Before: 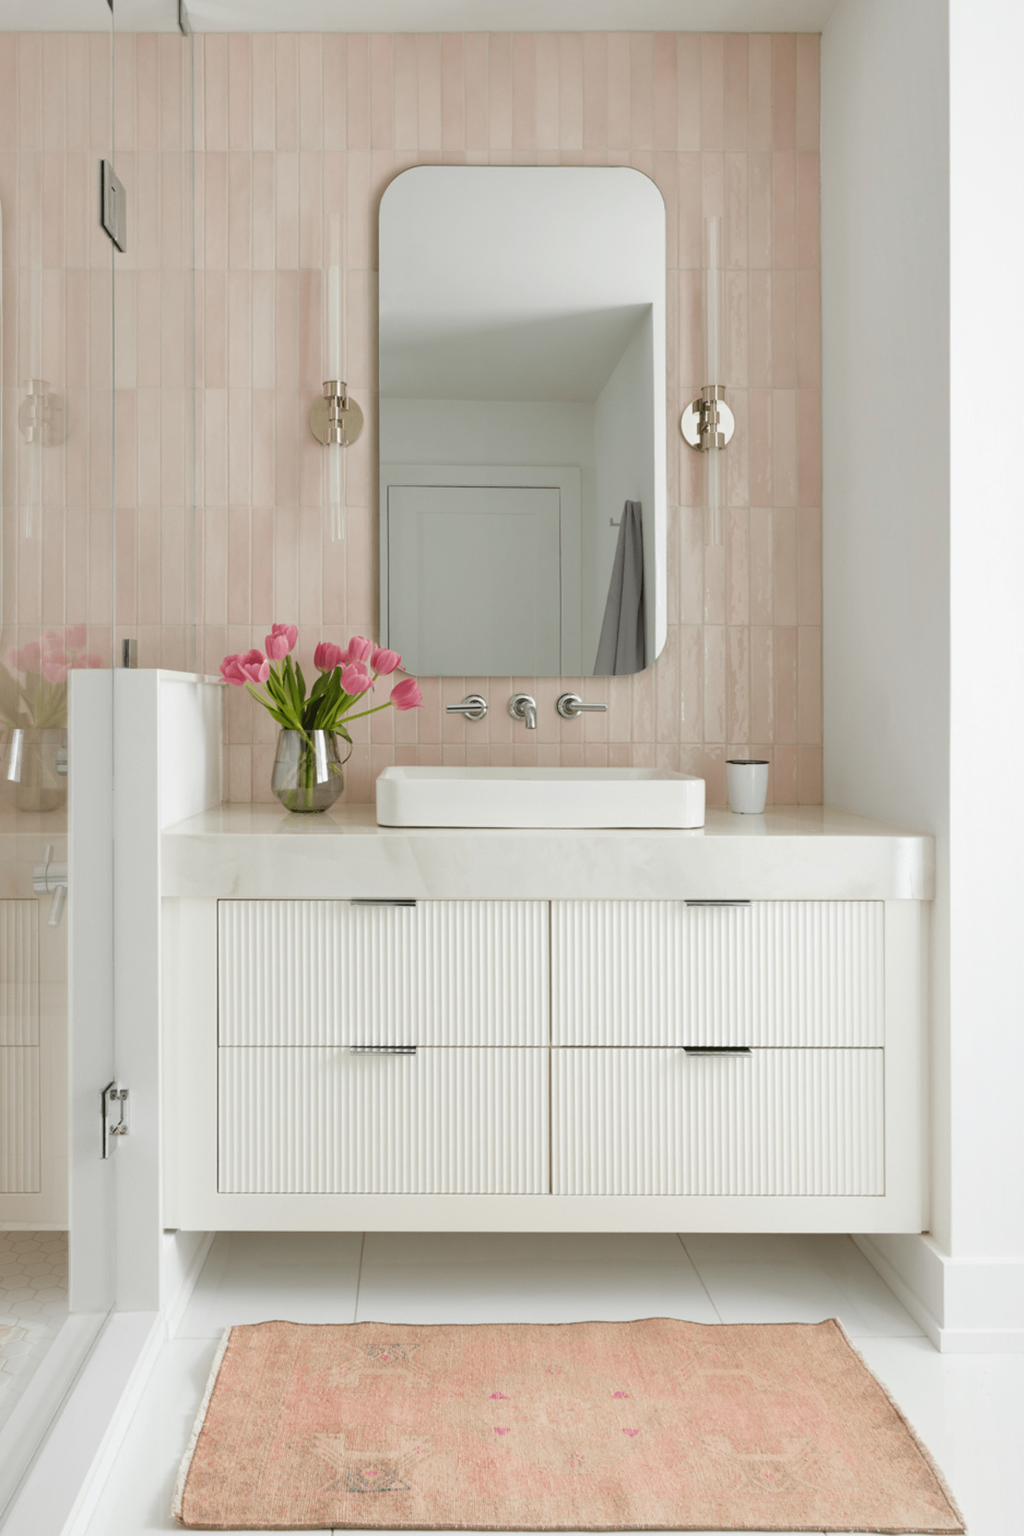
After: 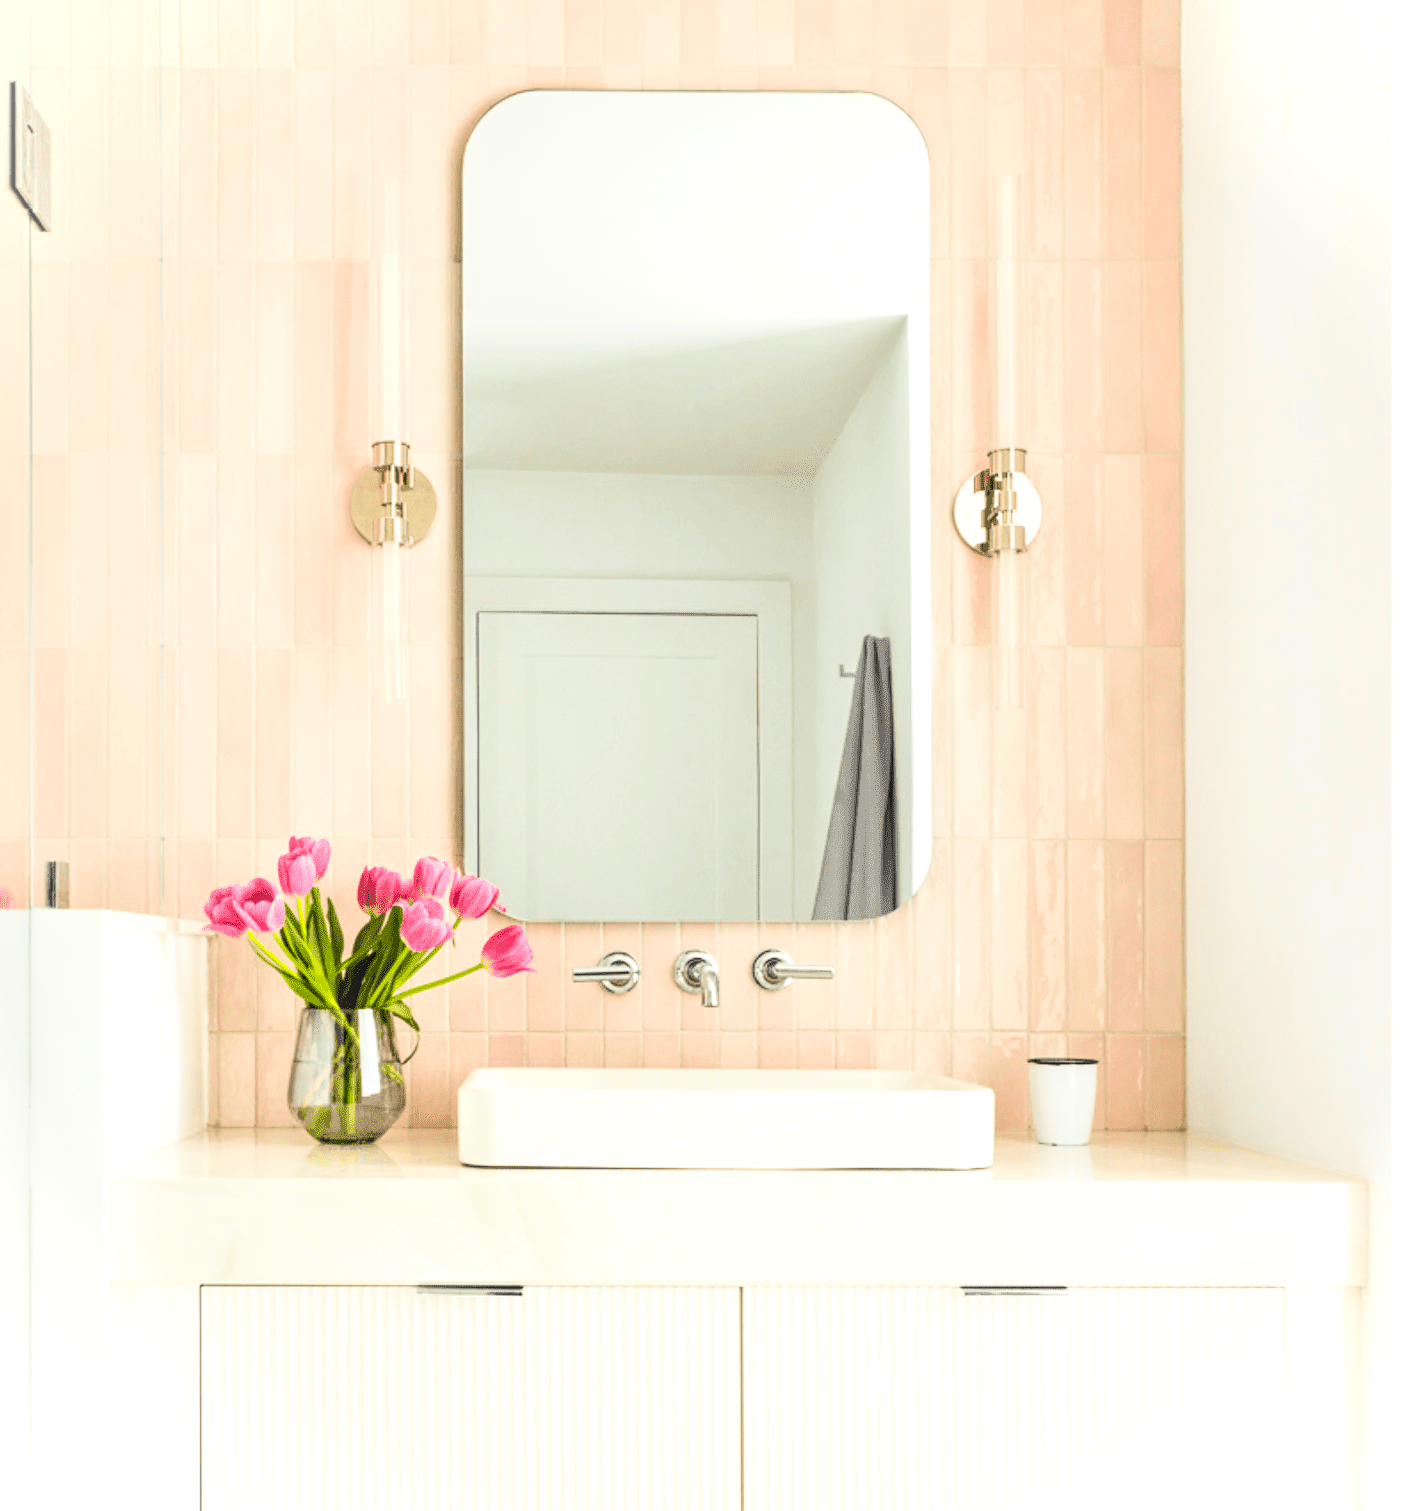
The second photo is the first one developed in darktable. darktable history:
color balance rgb: perceptual saturation grading › global saturation 30%, global vibrance 10%
local contrast: highlights 74%, shadows 55%, detail 176%, midtone range 0.207
vignetting: fall-off start 100%, brightness 0.3, saturation 0
crop and rotate: left 9.345%, top 7.22%, right 4.982%, bottom 32.331%
rgb curve: curves: ch0 [(0, 0) (0.21, 0.15) (0.24, 0.21) (0.5, 0.75) (0.75, 0.96) (0.89, 0.99) (1, 1)]; ch1 [(0, 0.02) (0.21, 0.13) (0.25, 0.2) (0.5, 0.67) (0.75, 0.9) (0.89, 0.97) (1, 1)]; ch2 [(0, 0.02) (0.21, 0.13) (0.25, 0.2) (0.5, 0.67) (0.75, 0.9) (0.89, 0.97) (1, 1)], compensate middle gray true
